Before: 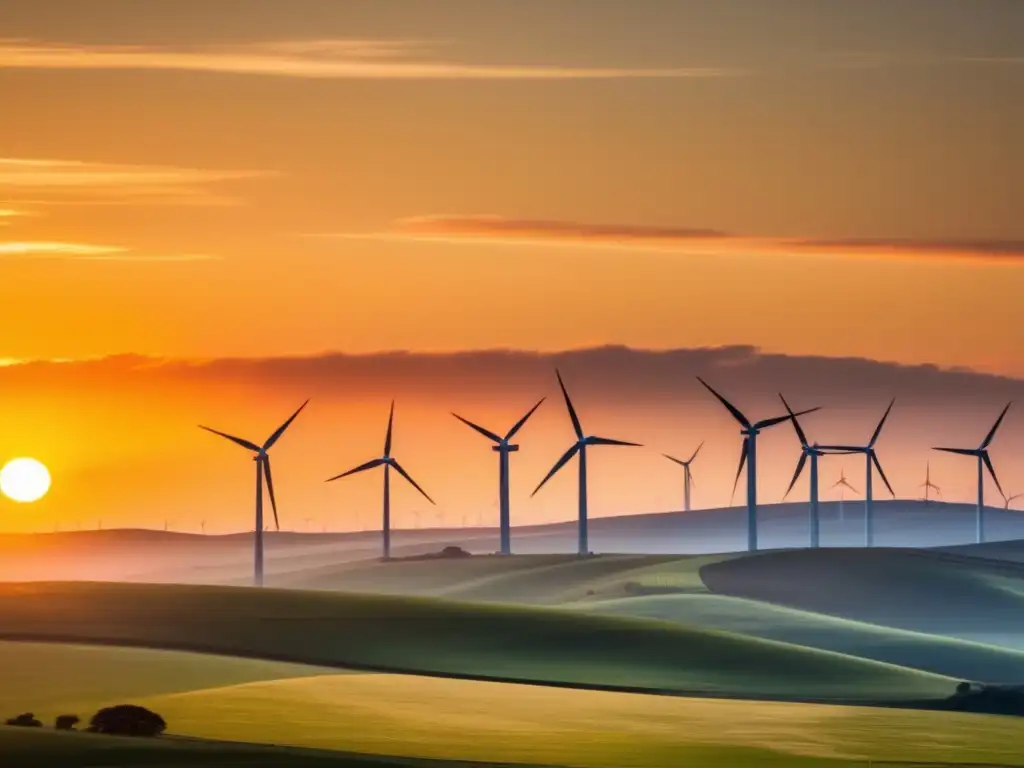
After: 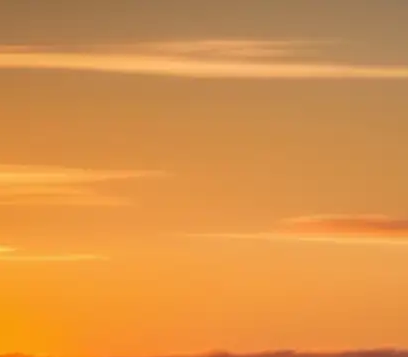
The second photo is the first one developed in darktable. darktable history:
crop and rotate: left 11.221%, top 0.051%, right 48.845%, bottom 53.458%
